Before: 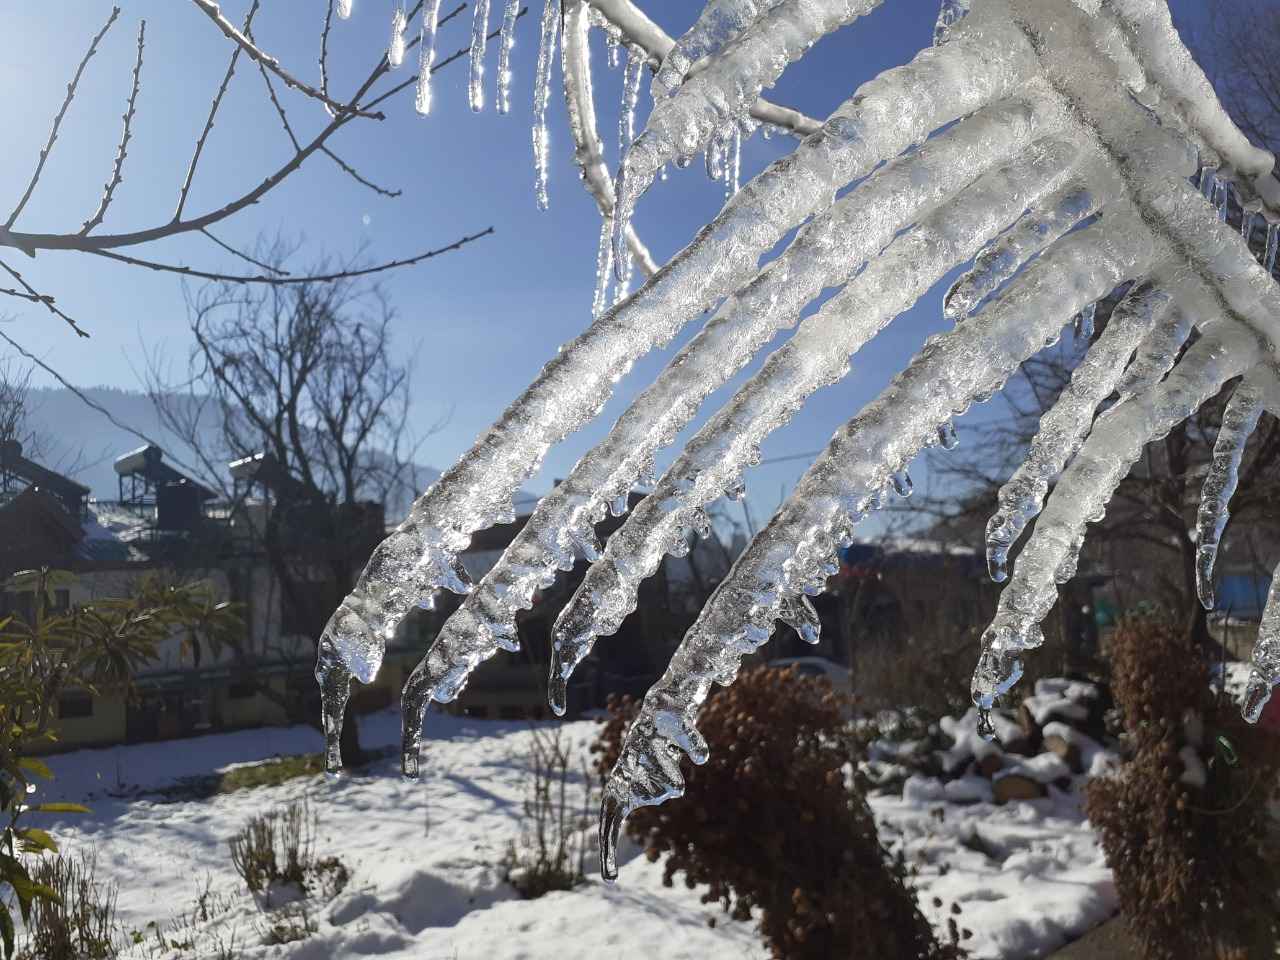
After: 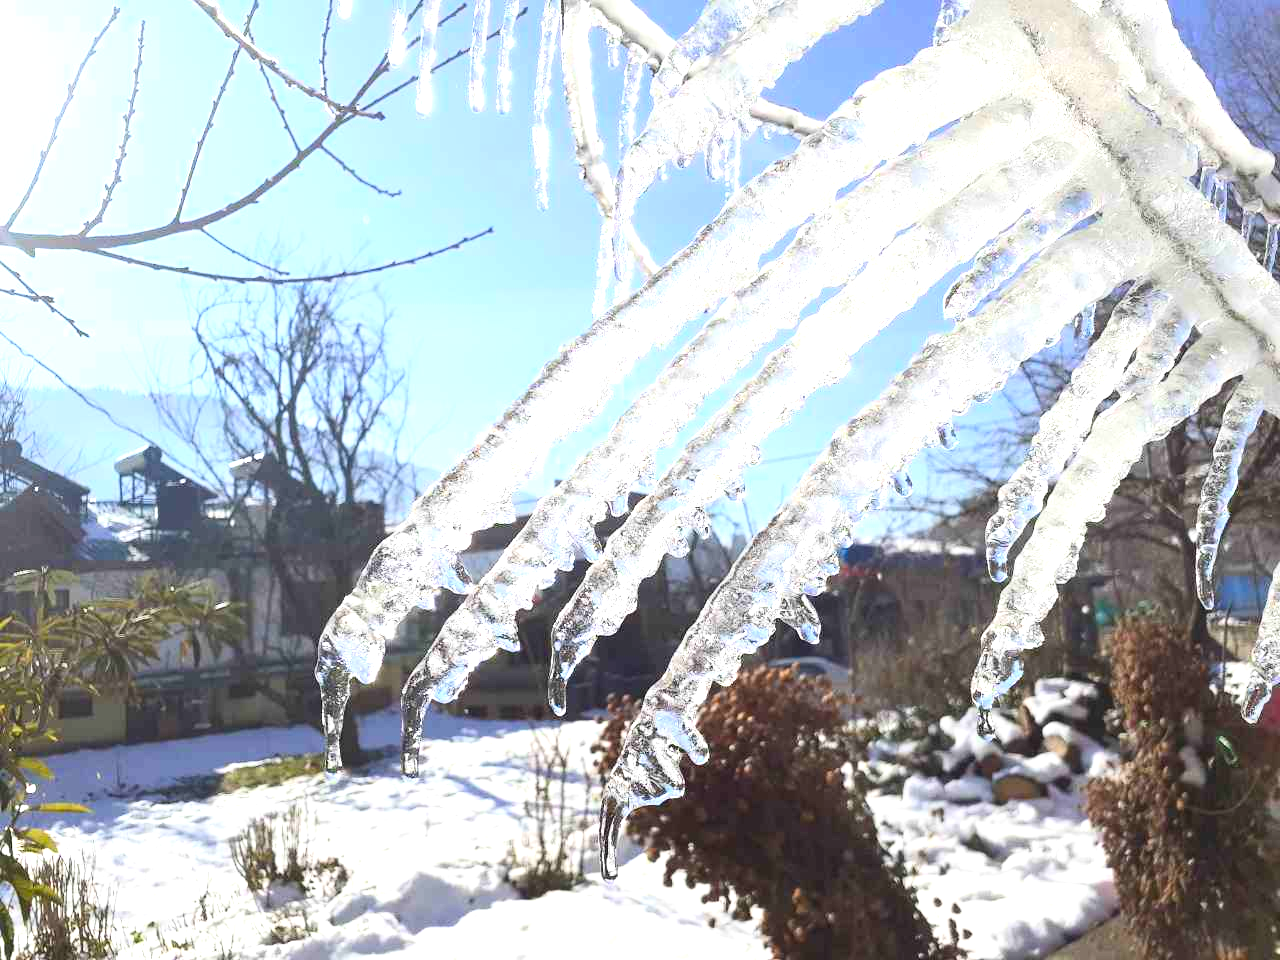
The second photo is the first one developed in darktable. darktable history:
contrast brightness saturation: contrast 0.2, brightness 0.16, saturation 0.22
exposure: black level correction 0, exposure 1.35 EV, compensate exposure bias true, compensate highlight preservation false
